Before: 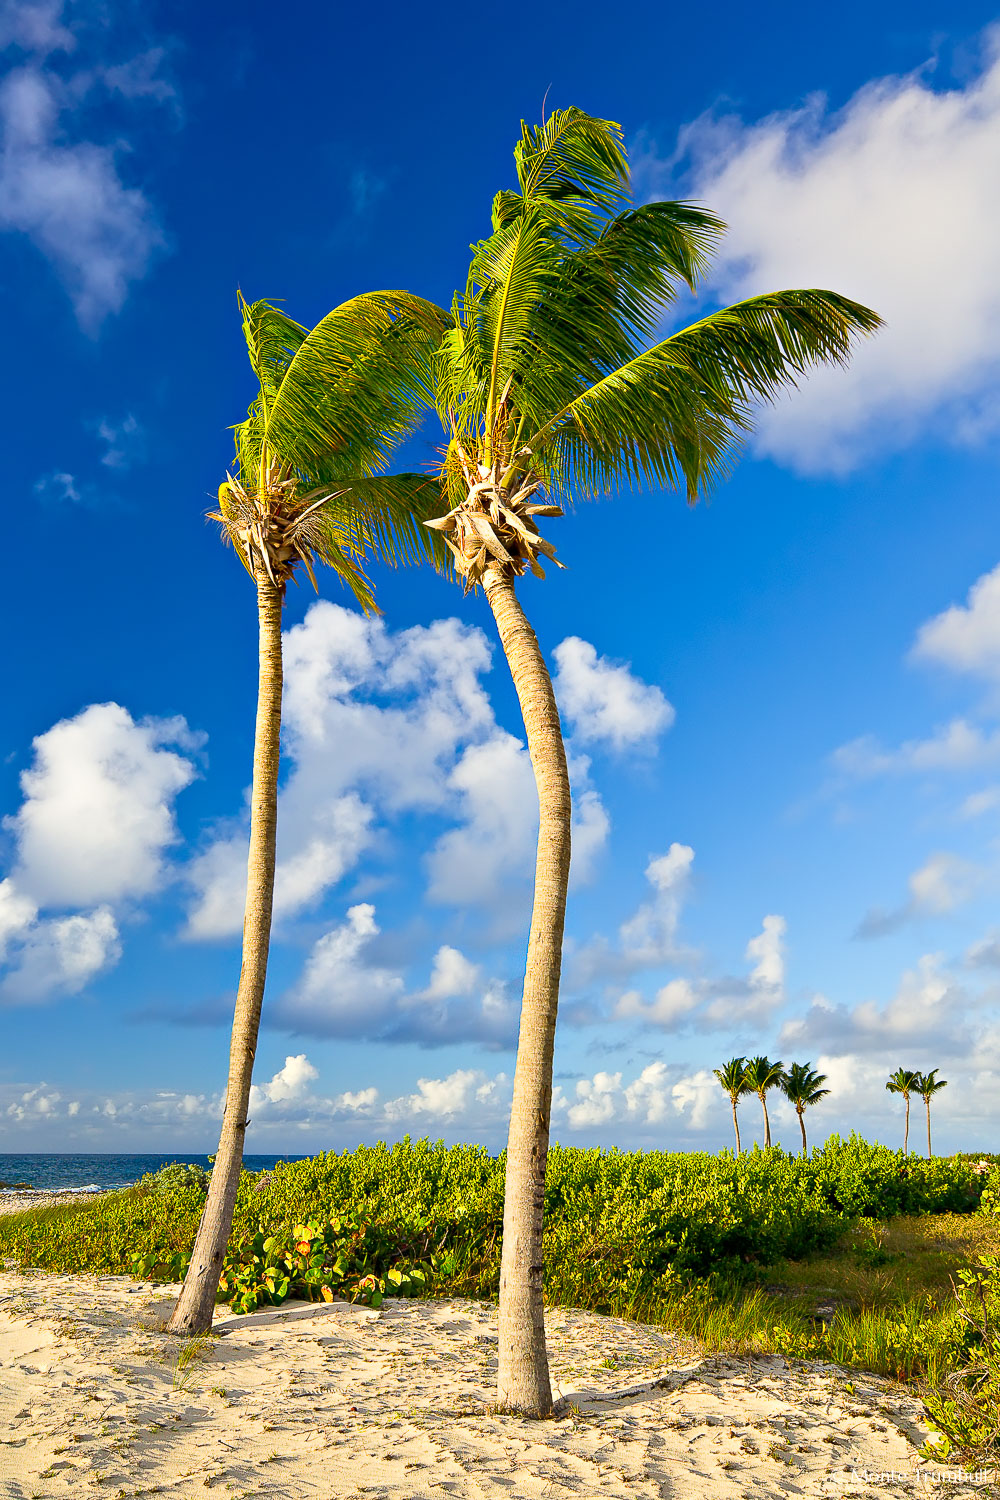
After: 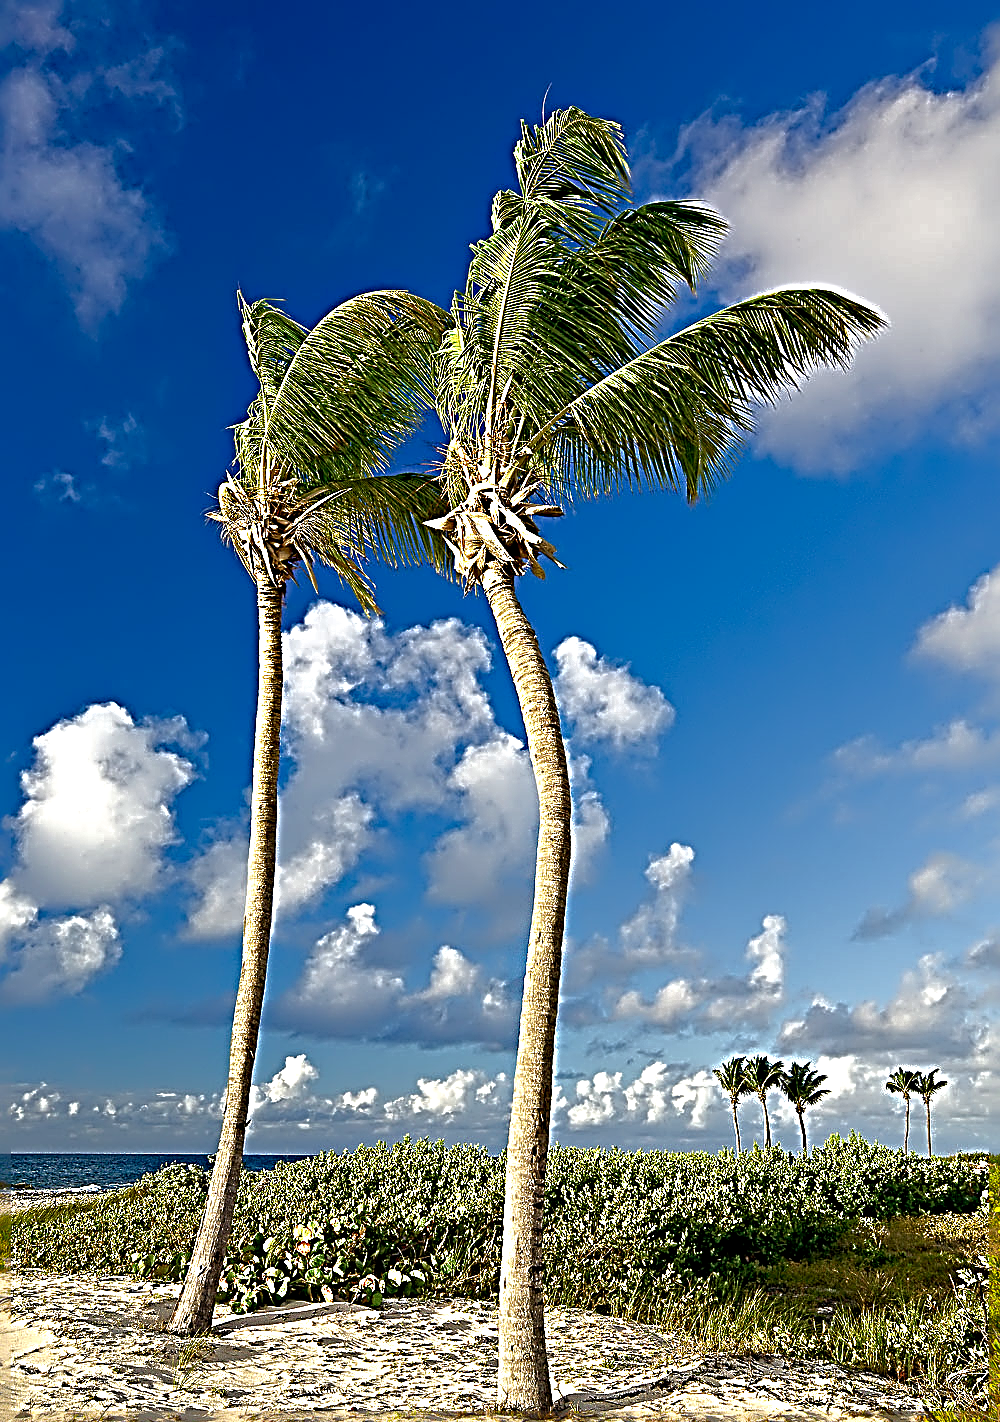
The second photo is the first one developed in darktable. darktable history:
base curve: curves: ch0 [(0, 0) (0.841, 0.609) (1, 1)]
crop and rotate: top 0.014%, bottom 5.121%
sharpen: radius 4.03, amount 1.985
exposure: black level correction 0.005, exposure 0.274 EV, compensate exposure bias true, compensate highlight preservation false
